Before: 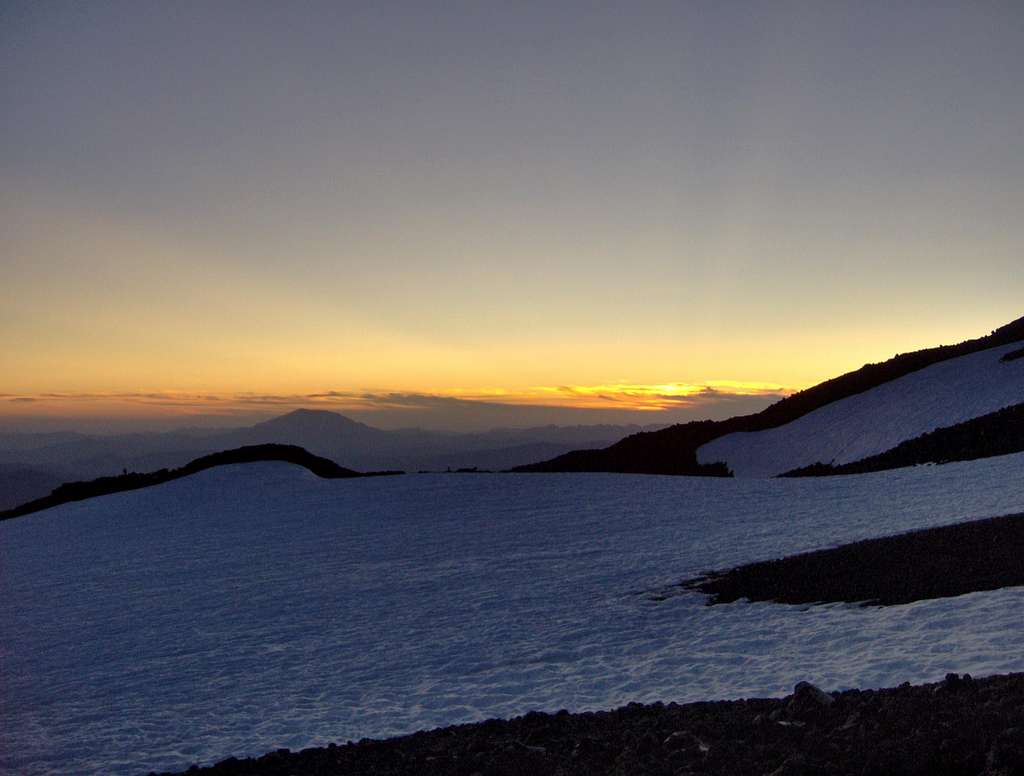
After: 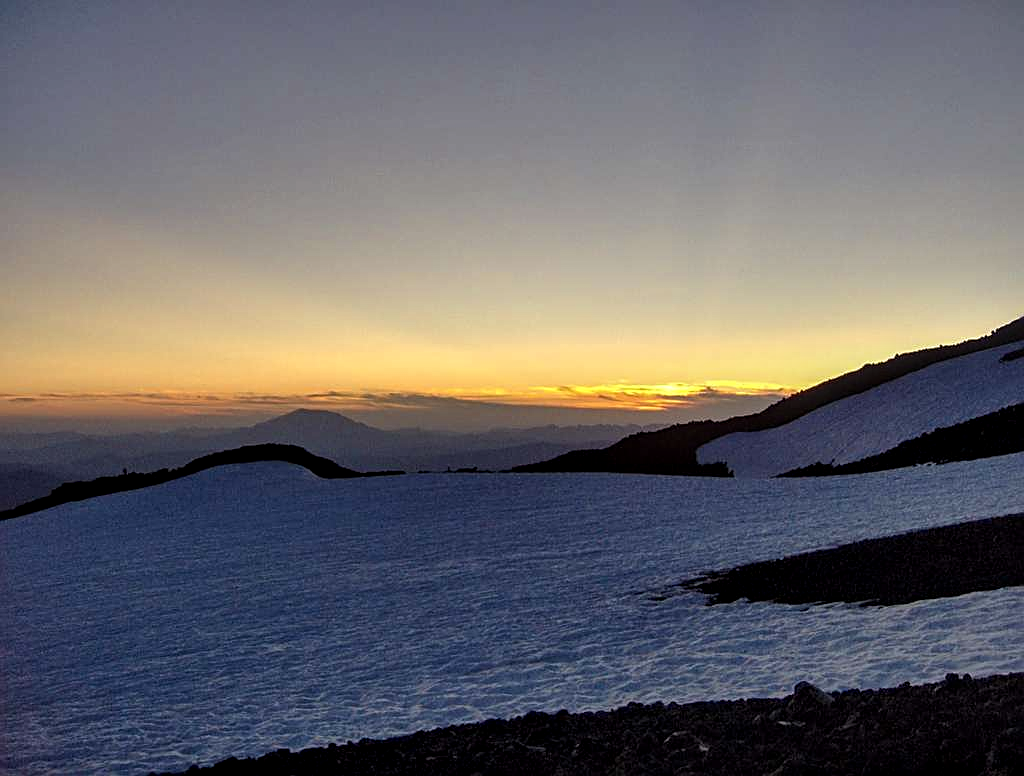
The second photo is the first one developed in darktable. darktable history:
local contrast: detail 130%
color zones: curves: ch0 [(0.068, 0.464) (0.25, 0.5) (0.48, 0.508) (0.75, 0.536) (0.886, 0.476) (0.967, 0.456)]; ch1 [(0.066, 0.456) (0.25, 0.5) (0.616, 0.508) (0.746, 0.56) (0.934, 0.444)]
sharpen: on, module defaults
